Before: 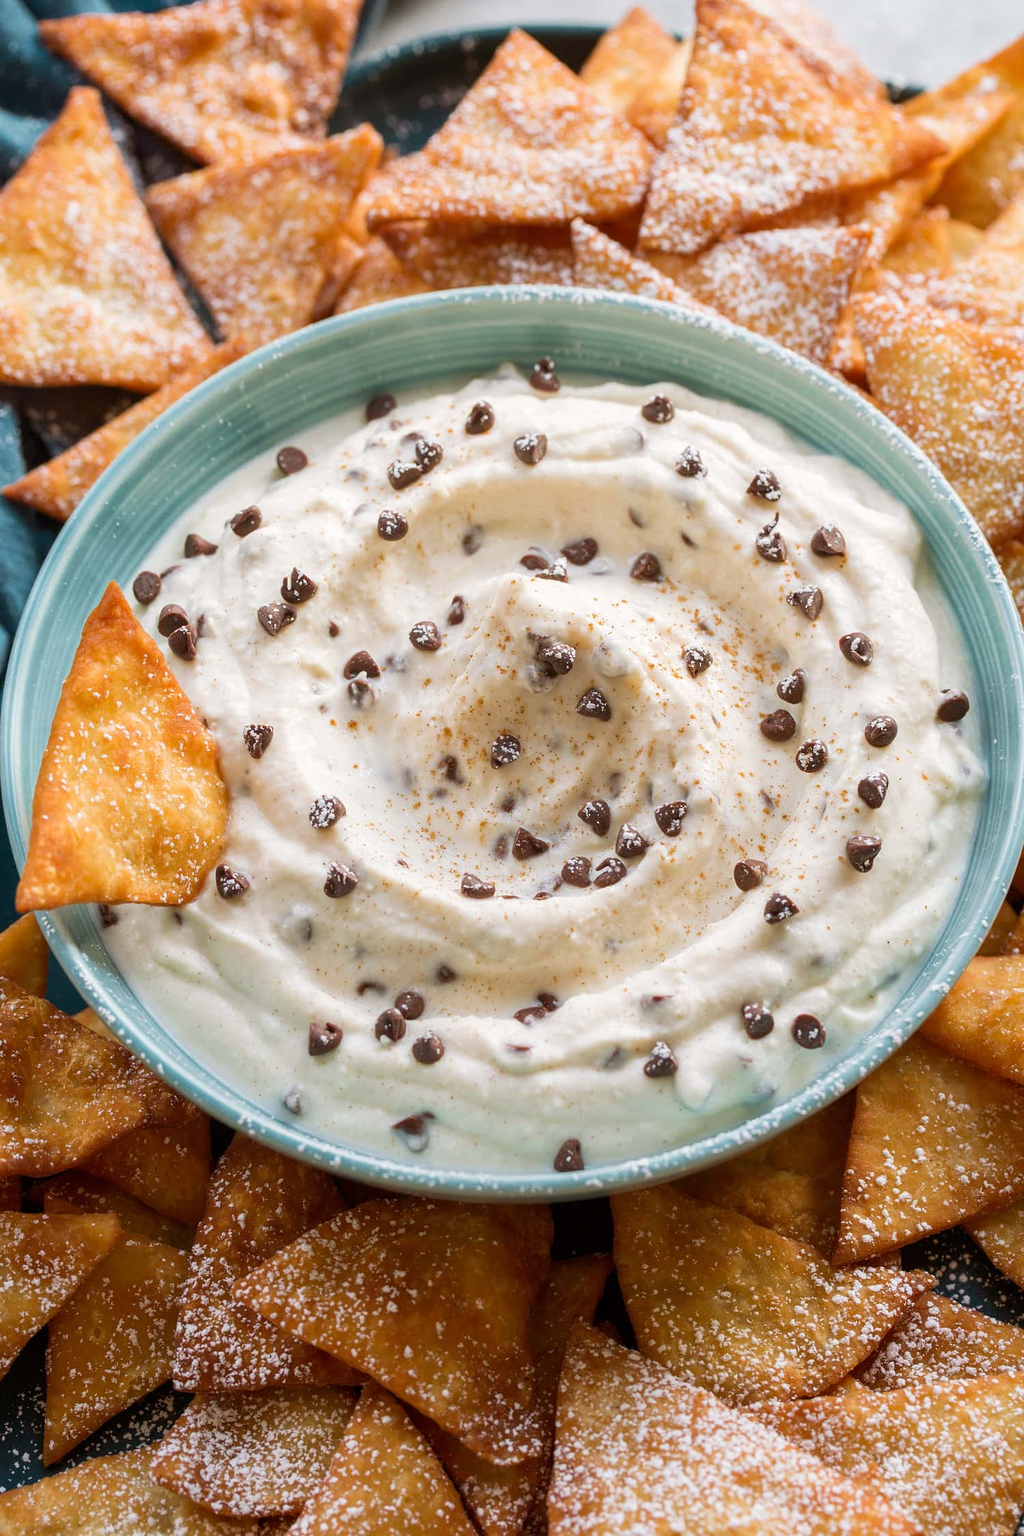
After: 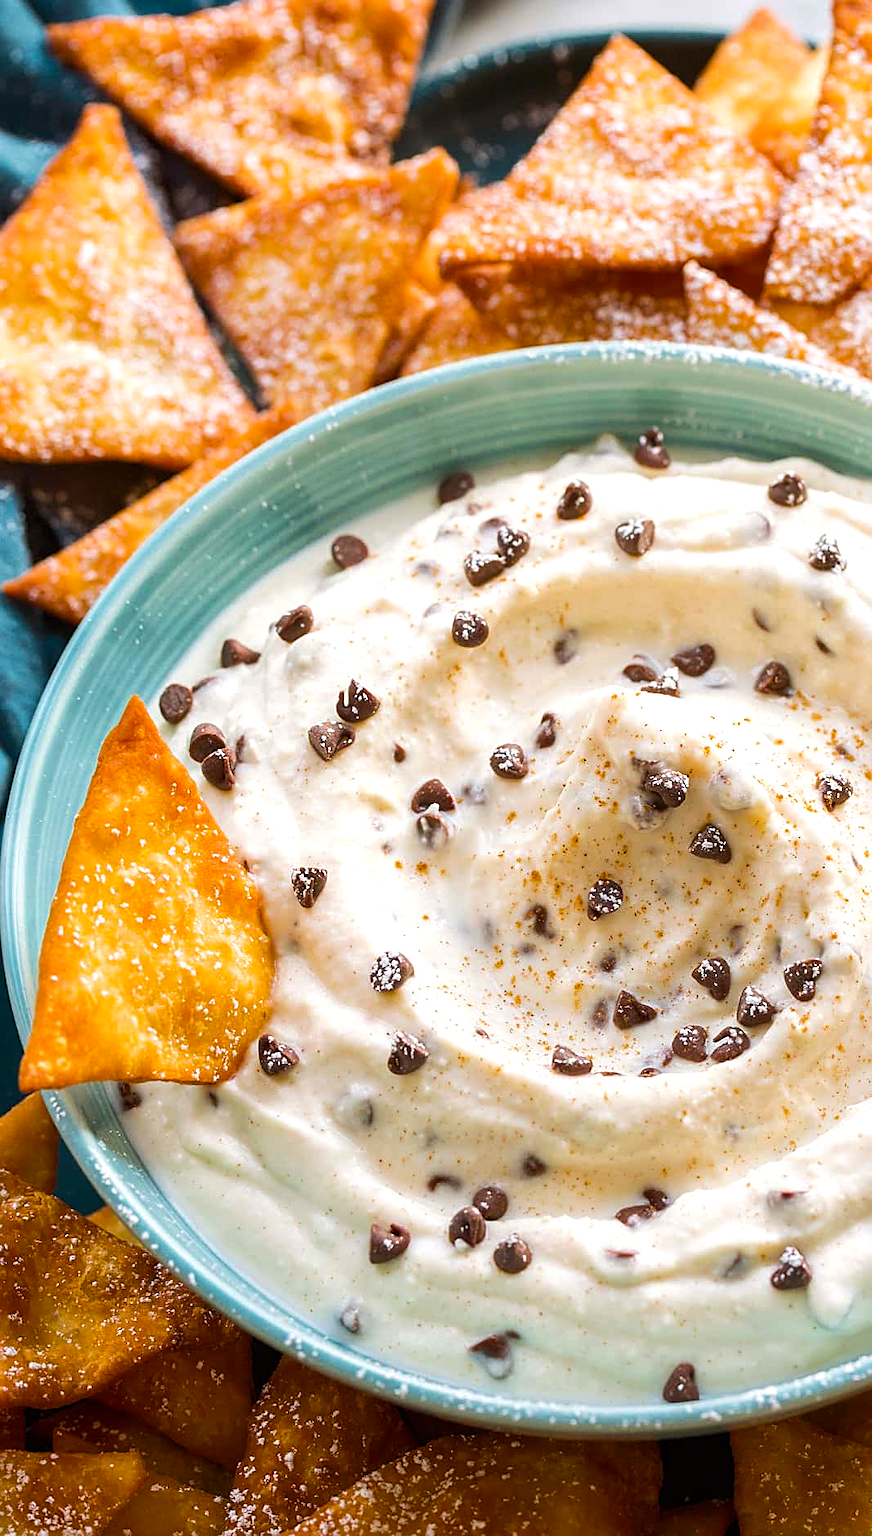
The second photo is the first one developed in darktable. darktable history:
crop: right 28.799%, bottom 16.433%
color balance rgb: perceptual saturation grading › global saturation 29.424%, perceptual brilliance grading › highlights 7.294%, perceptual brilliance grading › mid-tones 17.498%, perceptual brilliance grading › shadows -5.224%
sharpen: on, module defaults
